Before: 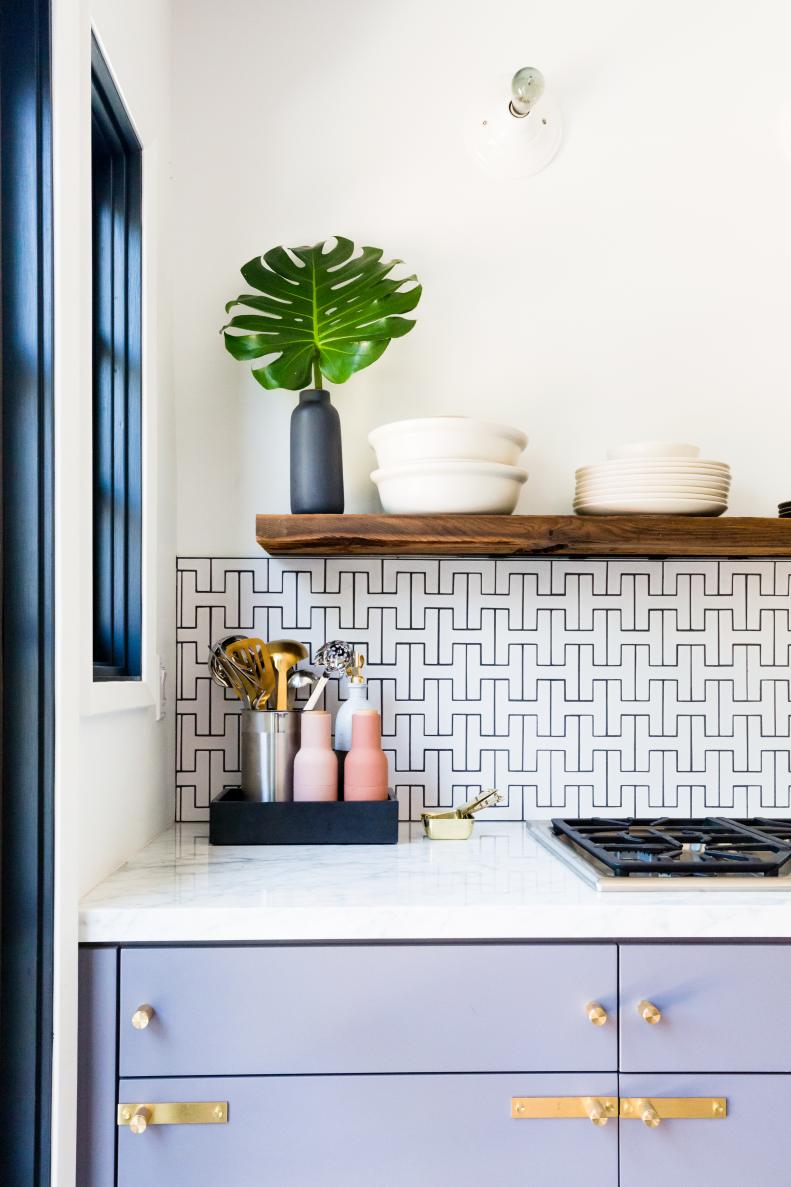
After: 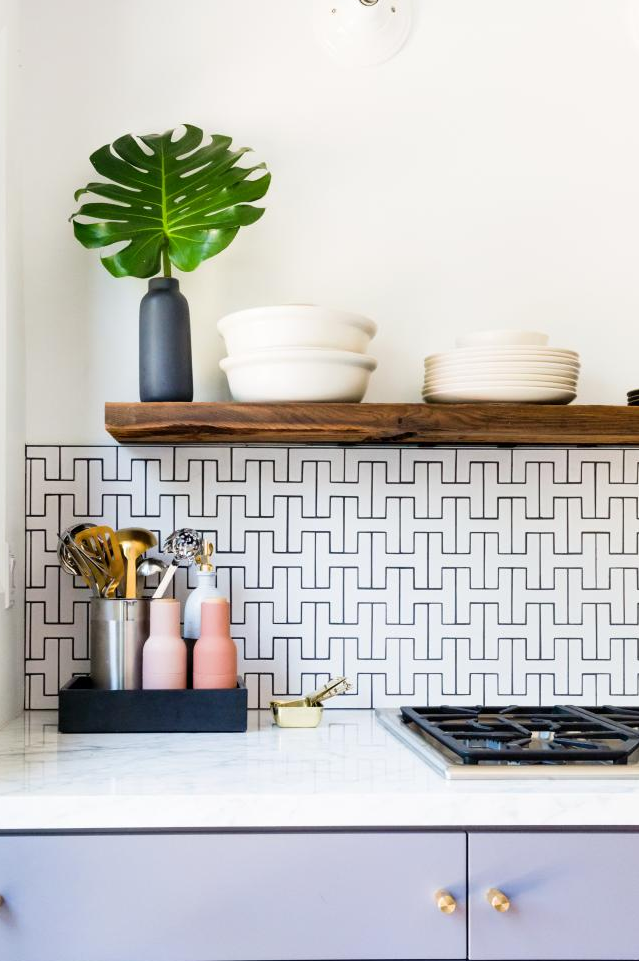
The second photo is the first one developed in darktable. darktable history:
crop: left 19.18%, top 9.454%, right 0.001%, bottom 9.568%
